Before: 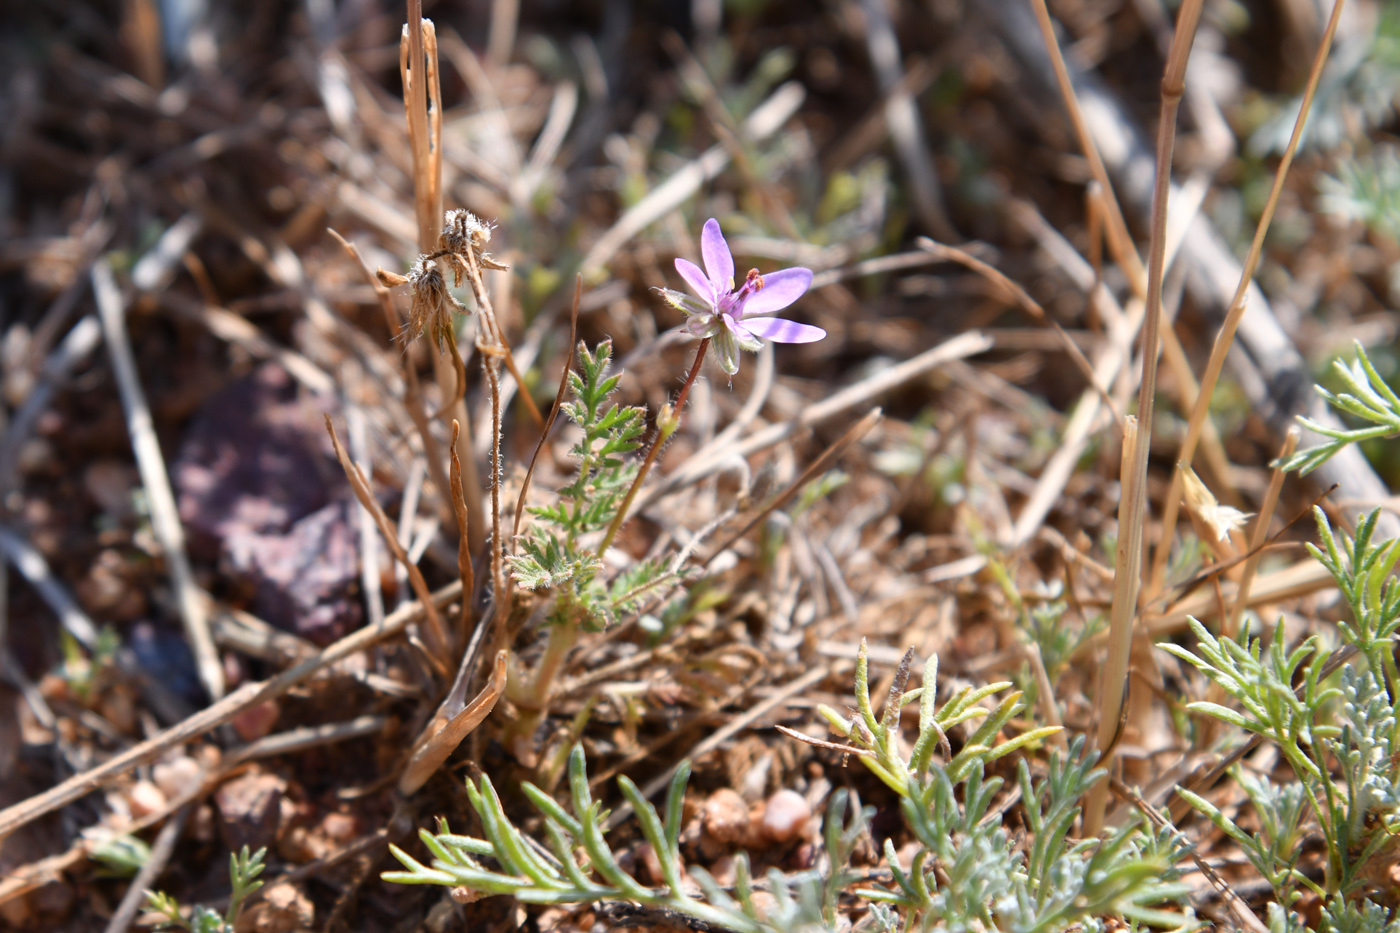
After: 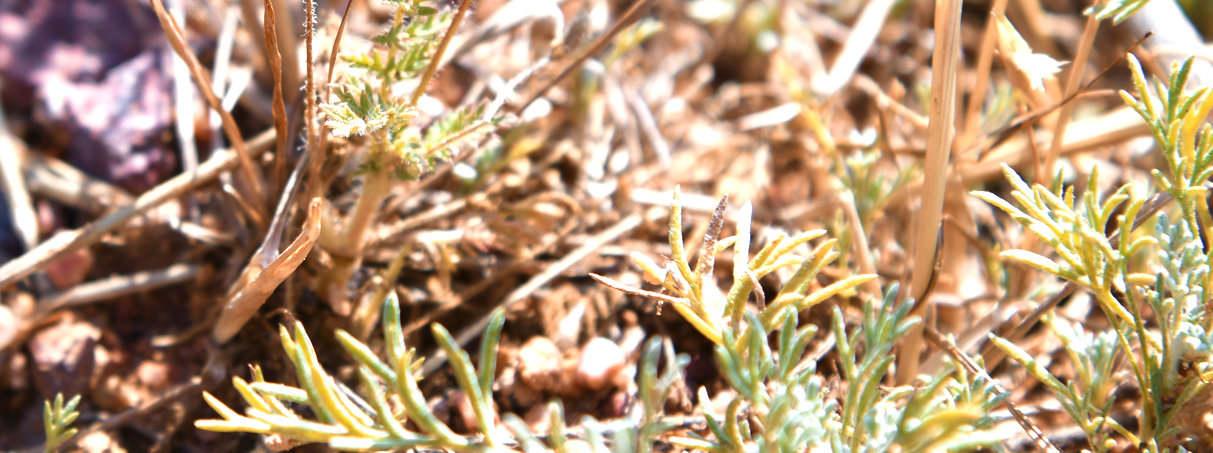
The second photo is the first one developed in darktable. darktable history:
color correction: highlights a* -0.219, highlights b* -0.106
exposure: exposure 0.77 EV, compensate highlight preservation false
crop and rotate: left 13.295%, top 48.559%, bottom 2.84%
color zones: curves: ch2 [(0, 0.5) (0.143, 0.5) (0.286, 0.416) (0.429, 0.5) (0.571, 0.5) (0.714, 0.5) (0.857, 0.5) (1, 0.5)]
velvia: strength 26.86%
